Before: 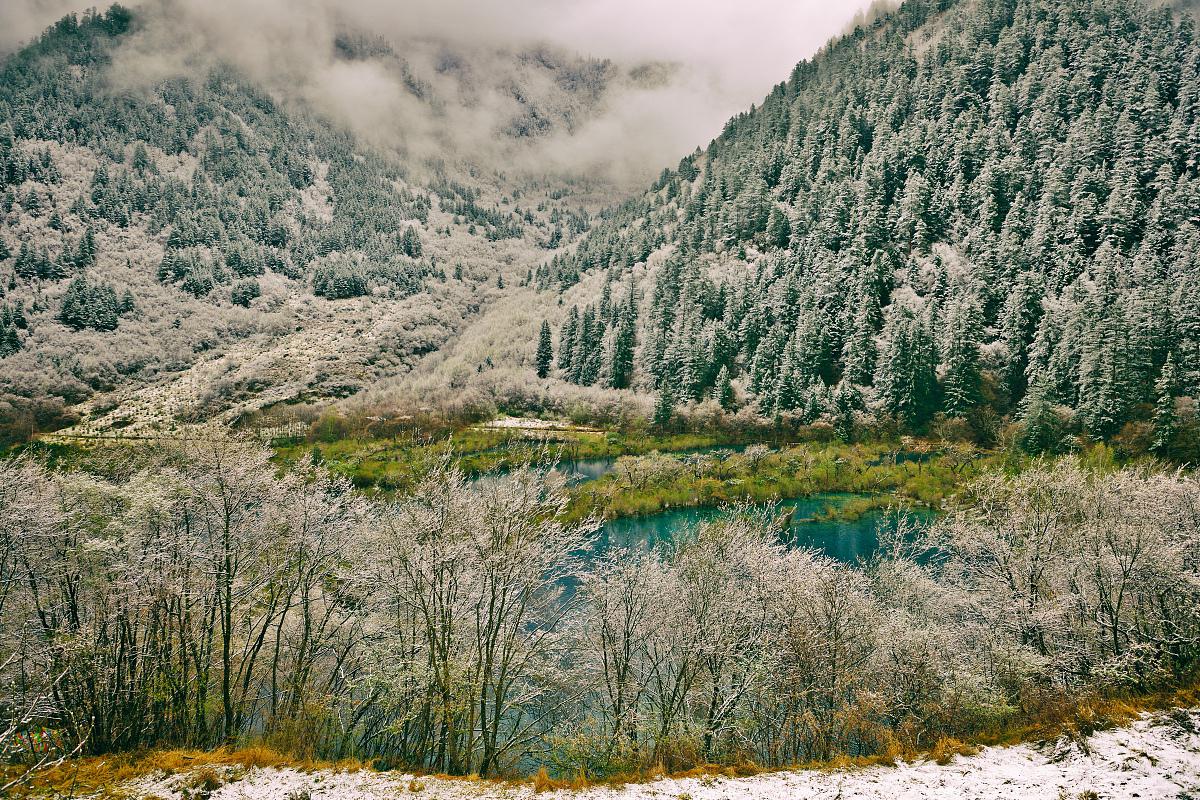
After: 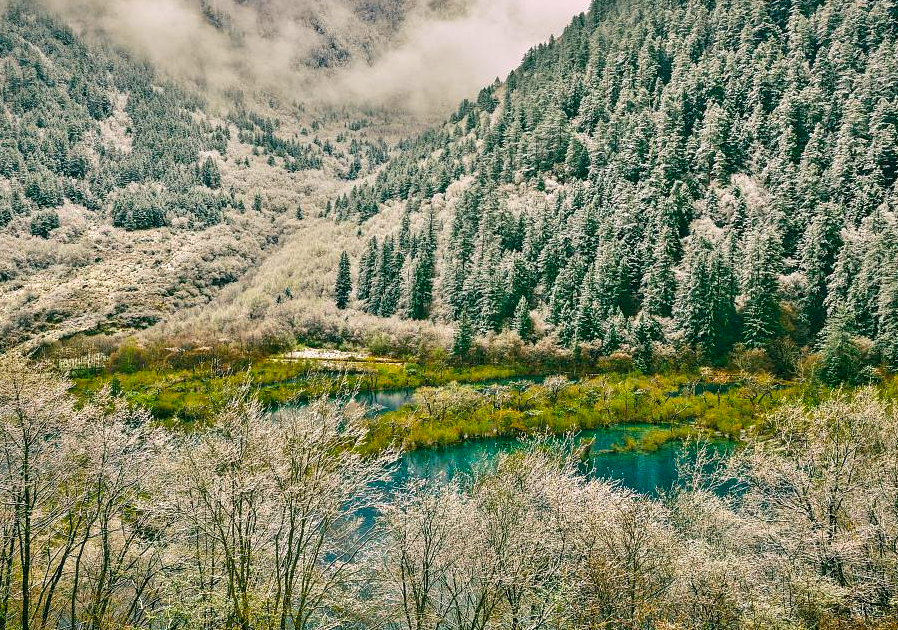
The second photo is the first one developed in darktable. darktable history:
local contrast: on, module defaults
crop: left 16.768%, top 8.653%, right 8.362%, bottom 12.485%
color balance rgb: perceptual saturation grading › global saturation 25%, global vibrance 20%
exposure: exposure 0.2 EV, compensate highlight preservation false
